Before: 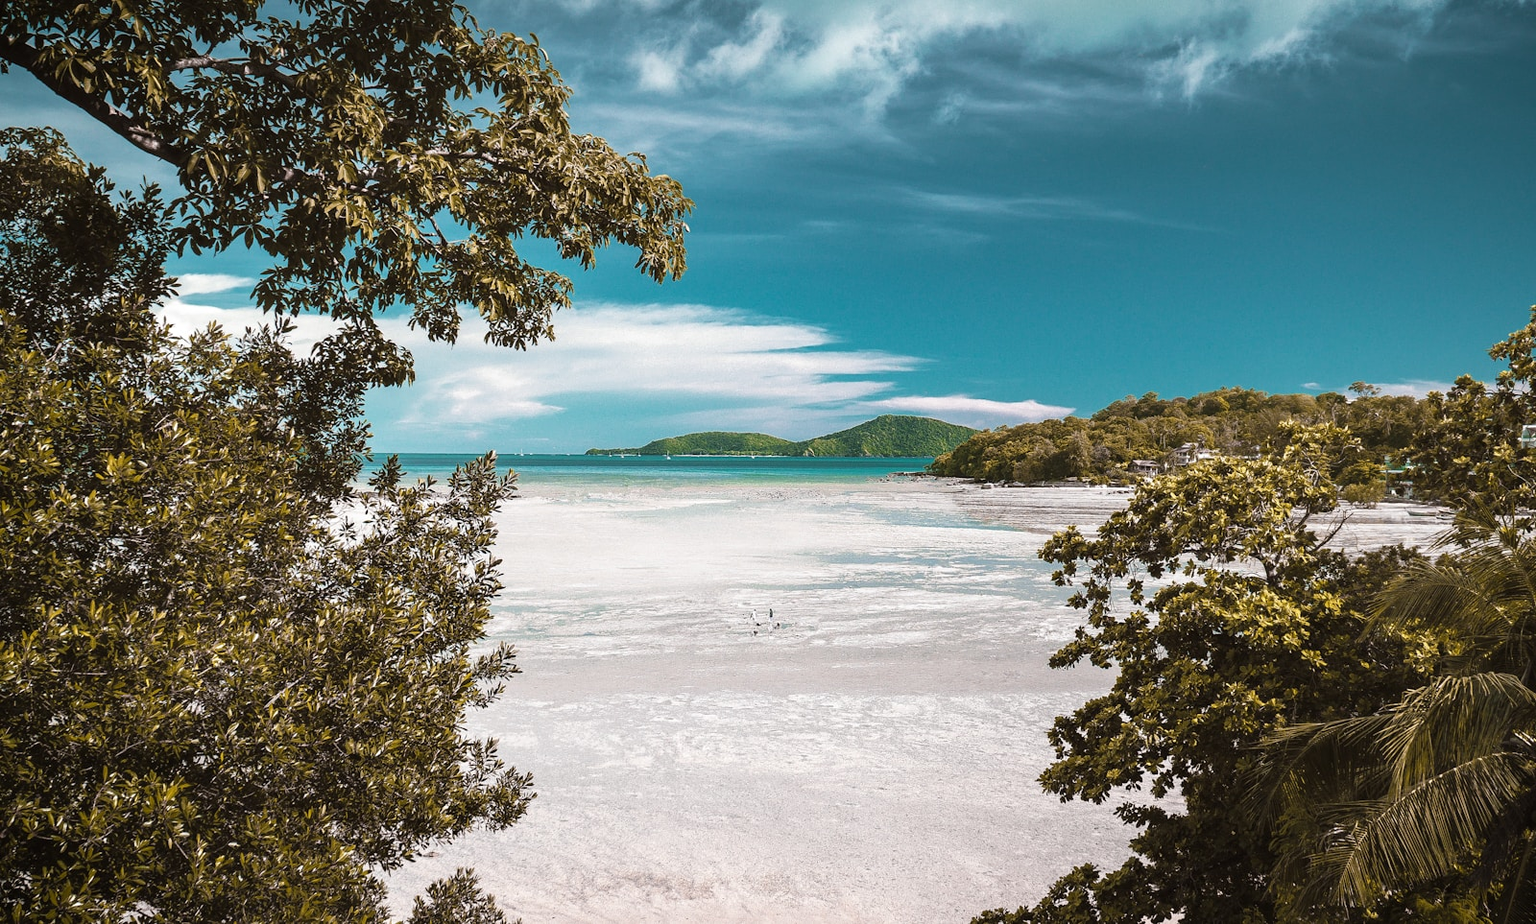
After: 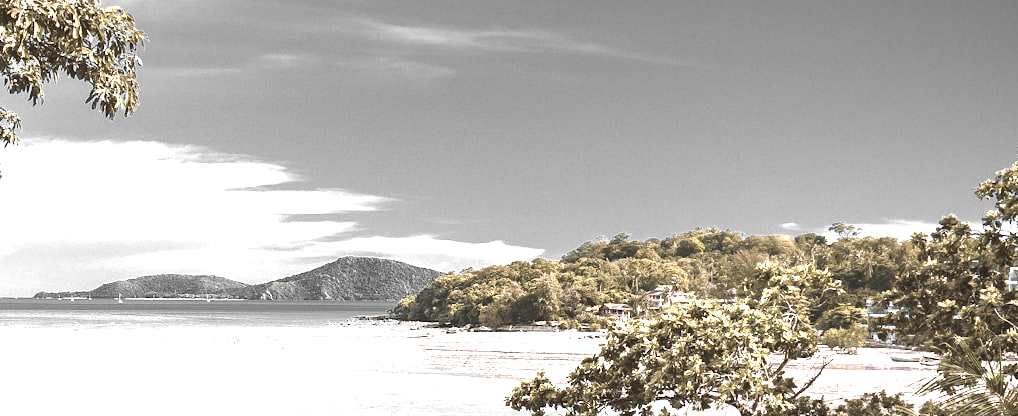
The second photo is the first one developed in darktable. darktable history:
exposure: black level correction 0, exposure 1.35 EV, compensate exposure bias true, compensate highlight preservation false
crop: left 36.005%, top 18.293%, right 0.31%, bottom 38.444%
color zones: curves: ch0 [(0, 0.447) (0.184, 0.543) (0.323, 0.476) (0.429, 0.445) (0.571, 0.443) (0.714, 0.451) (0.857, 0.452) (1, 0.447)]; ch1 [(0, 0.464) (0.176, 0.46) (0.287, 0.177) (0.429, 0.002) (0.571, 0) (0.714, 0) (0.857, 0) (1, 0.464)], mix 20%
